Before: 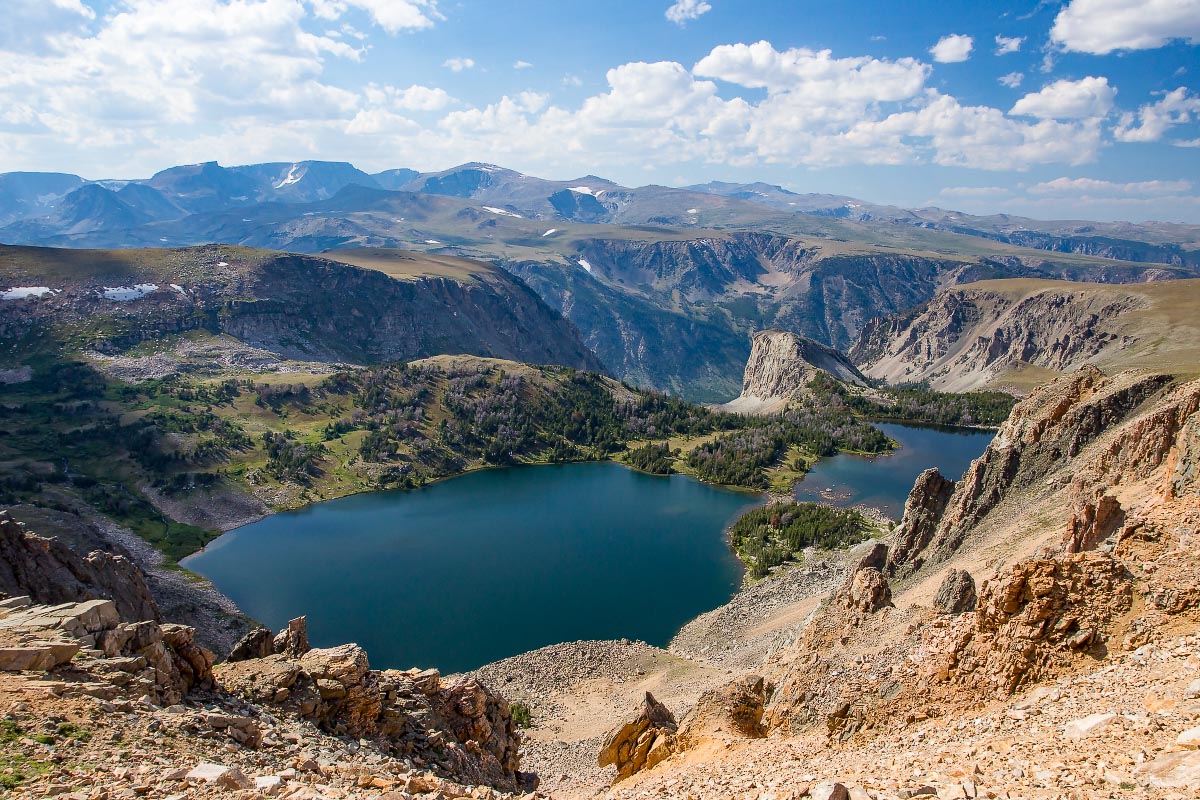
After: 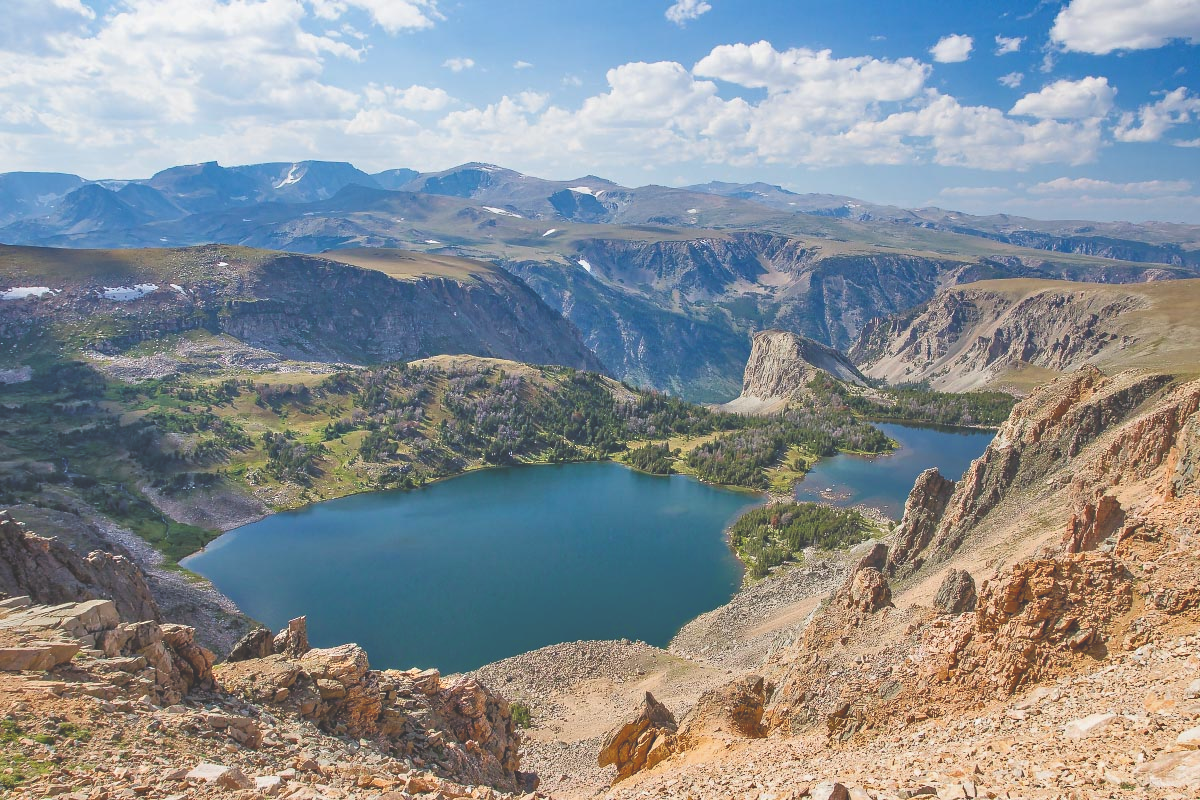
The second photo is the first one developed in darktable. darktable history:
exposure: black level correction -0.015, exposure -0.126 EV, compensate highlight preservation false
tone equalizer: -7 EV 0.154 EV, -6 EV 0.599 EV, -5 EV 1.19 EV, -4 EV 1.35 EV, -3 EV 1.13 EV, -2 EV 0.6 EV, -1 EV 0.154 EV
